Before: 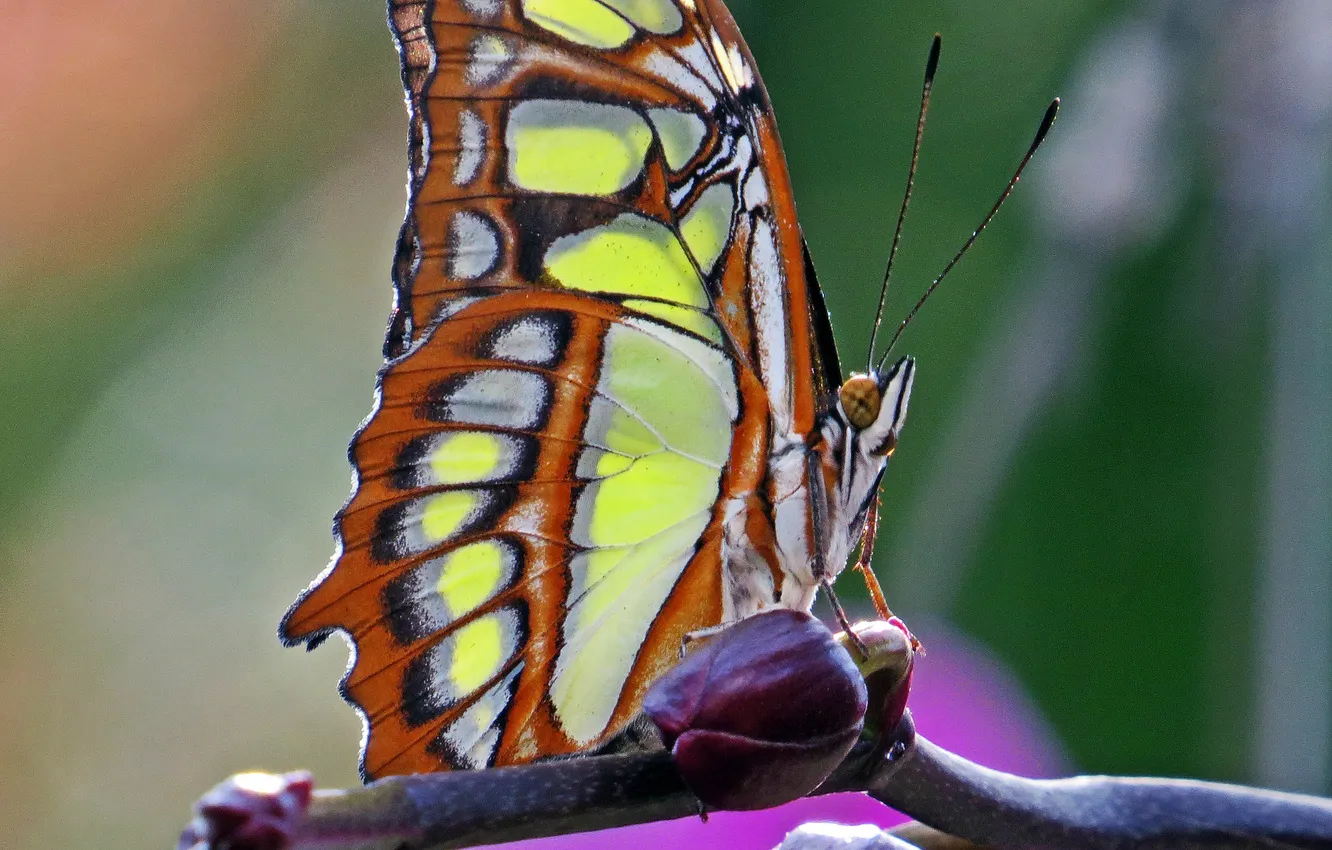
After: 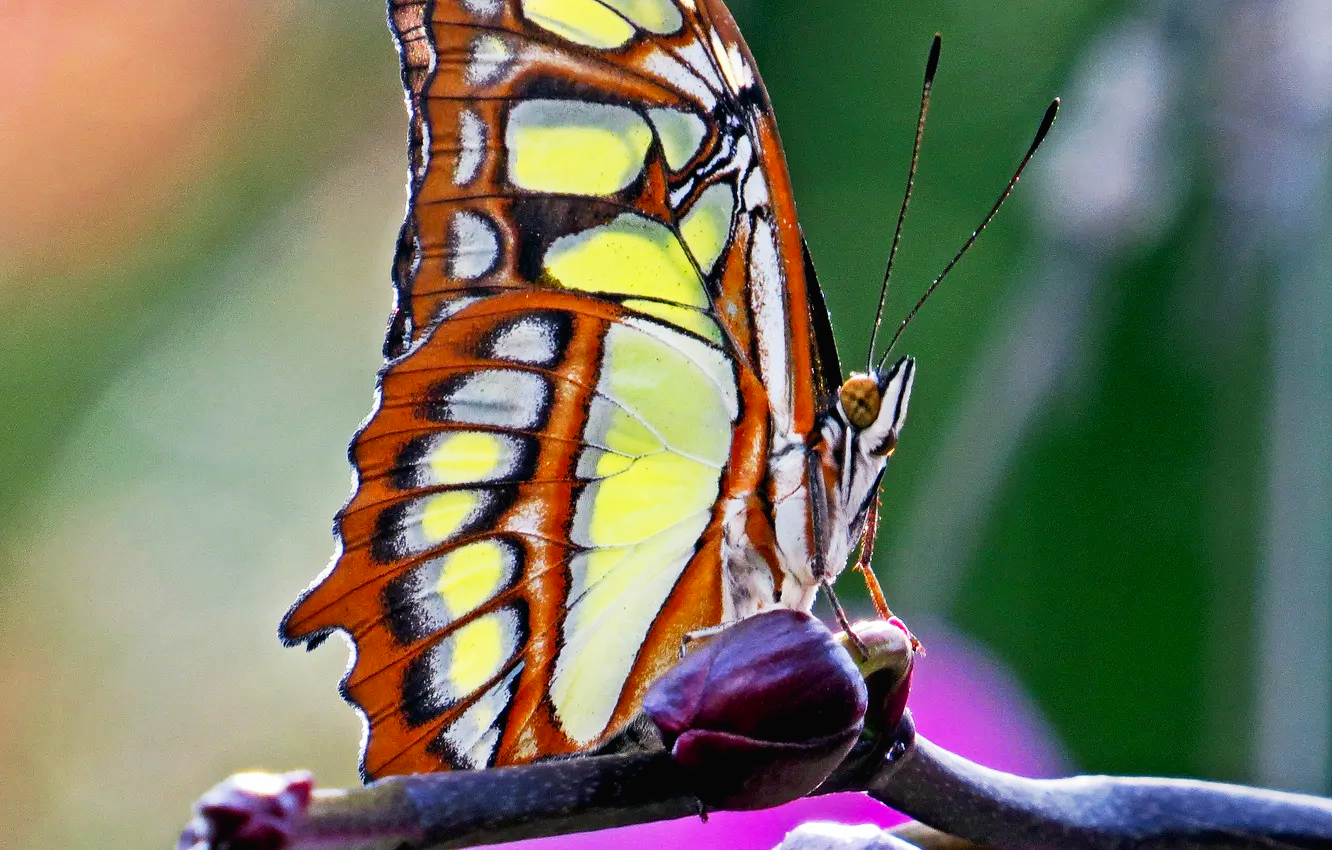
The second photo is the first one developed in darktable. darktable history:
tone curve: curves: ch0 [(0, 0.013) (0.054, 0.018) (0.205, 0.191) (0.289, 0.292) (0.39, 0.424) (0.493, 0.551) (0.647, 0.752) (0.796, 0.887) (1, 0.998)]; ch1 [(0, 0) (0.371, 0.339) (0.477, 0.452) (0.494, 0.495) (0.501, 0.501) (0.51, 0.516) (0.54, 0.557) (0.572, 0.605) (0.66, 0.701) (0.783, 0.804) (1, 1)]; ch2 [(0, 0) (0.32, 0.281) (0.403, 0.399) (0.441, 0.428) (0.47, 0.469) (0.498, 0.496) (0.524, 0.543) (0.551, 0.579) (0.633, 0.665) (0.7, 0.711) (1, 1)], preserve colors none
